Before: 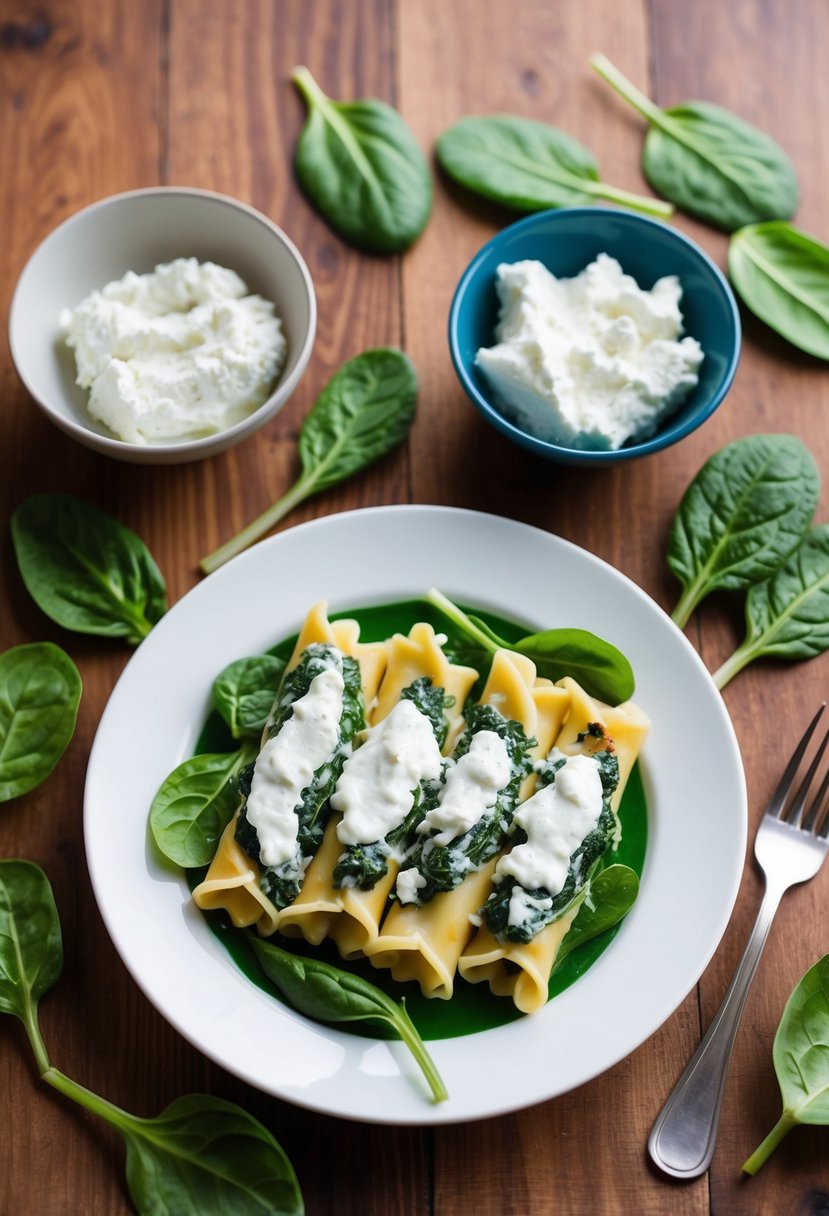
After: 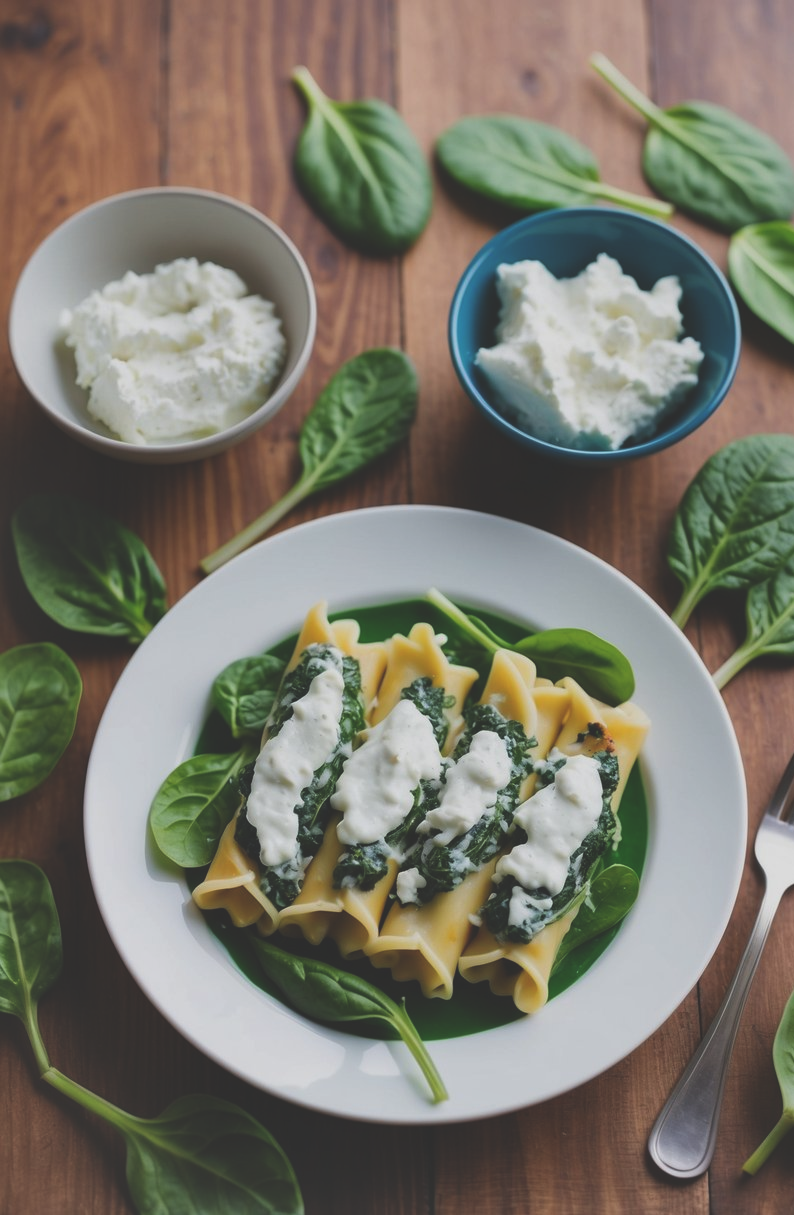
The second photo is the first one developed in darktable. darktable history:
exposure: black level correction -0.036, exposure -0.497 EV, compensate highlight preservation false
shadows and highlights: soften with gaussian
crop: right 4.126%, bottom 0.031%
